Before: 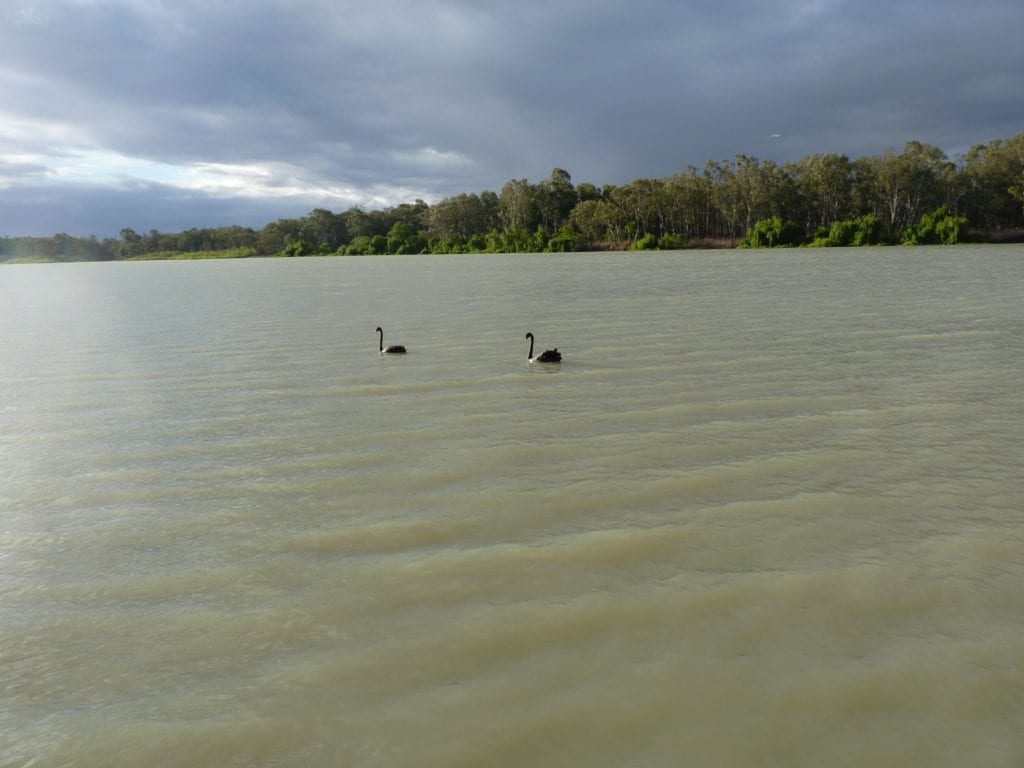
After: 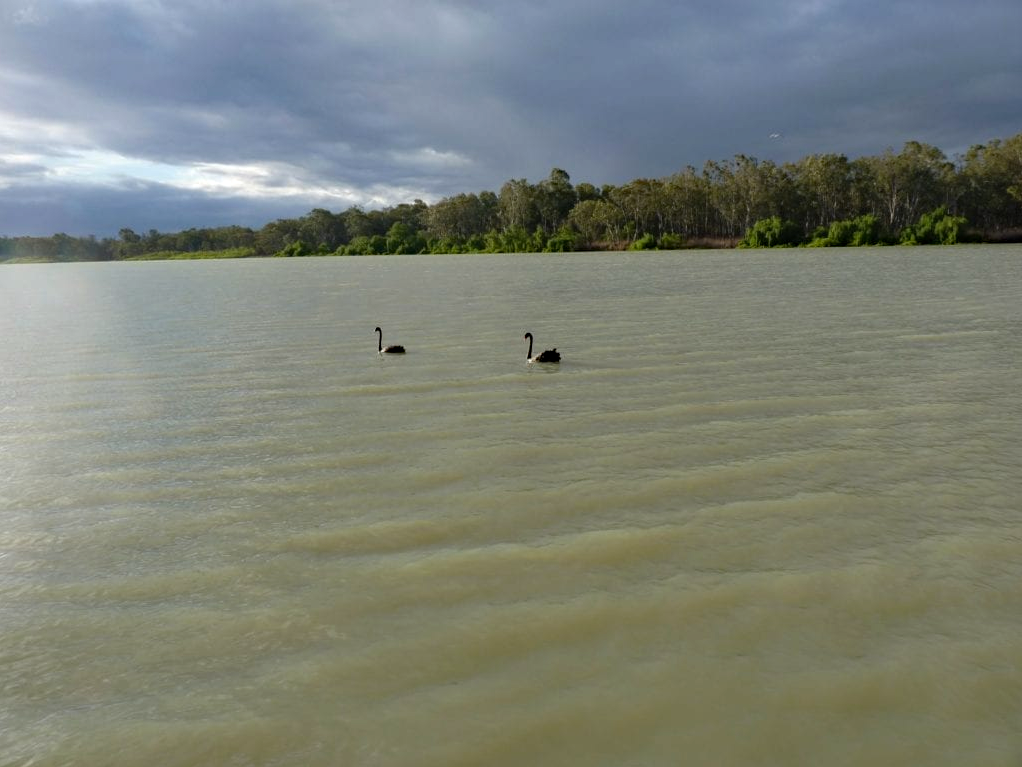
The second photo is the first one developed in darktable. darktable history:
crop and rotate: left 0.136%, bottom 0.005%
shadows and highlights: radius 336.39, shadows 28.95, soften with gaussian
haze removal: compatibility mode true, adaptive false
